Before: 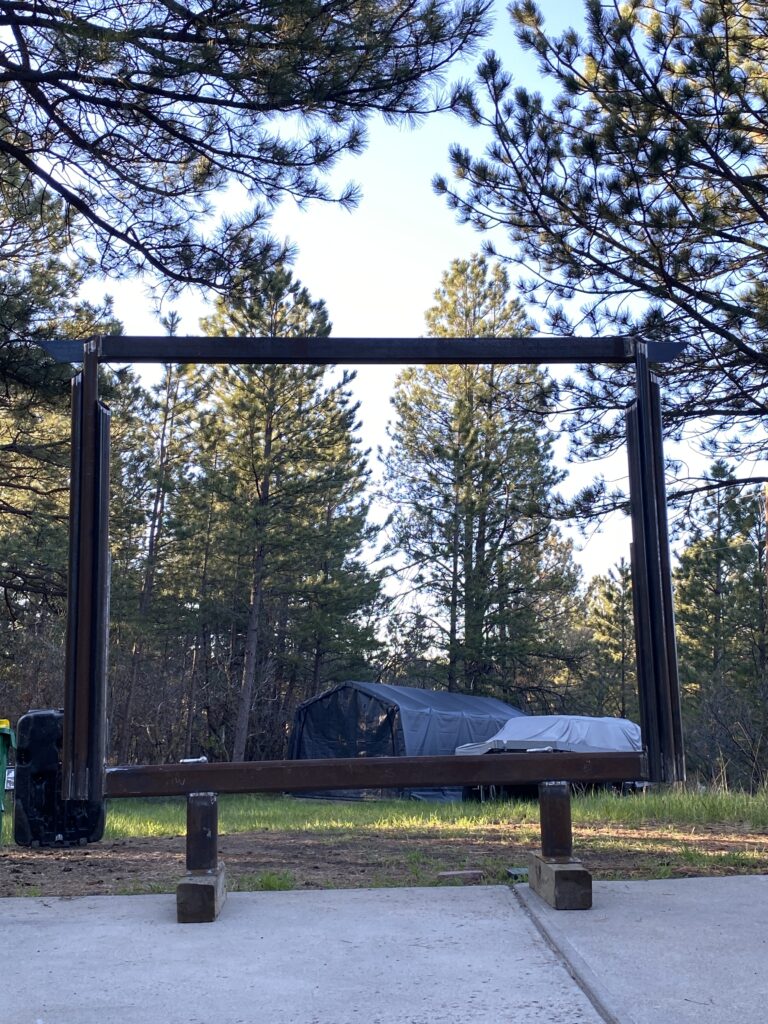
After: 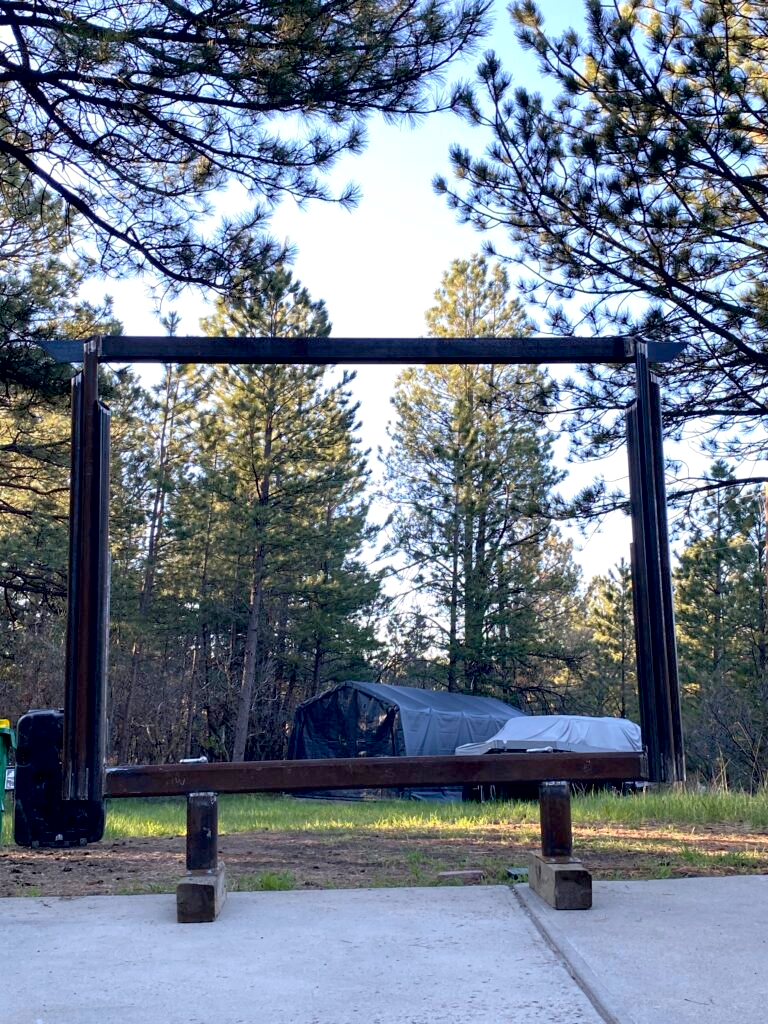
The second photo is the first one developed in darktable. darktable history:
exposure: black level correction 0.009, exposure 0.113 EV, compensate highlight preservation false
contrast brightness saturation: contrast 0.05, brightness 0.069, saturation 0.013
